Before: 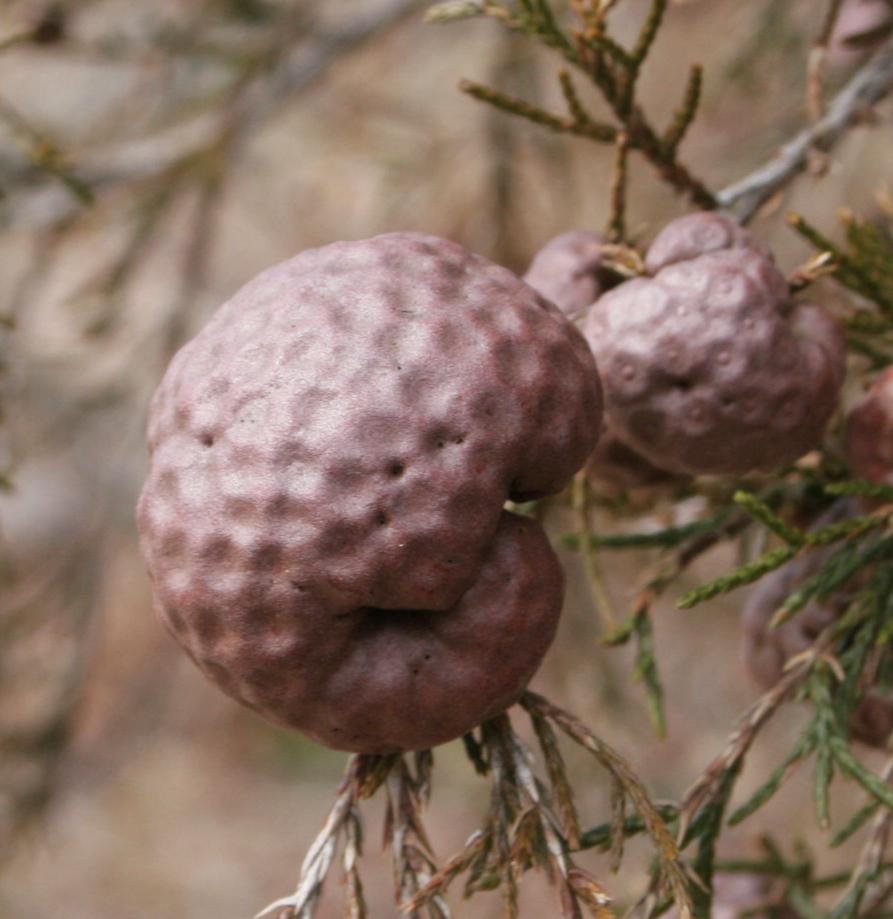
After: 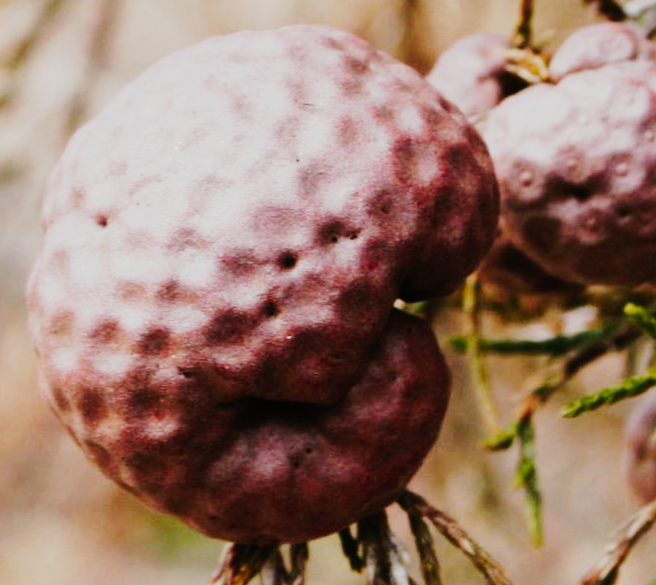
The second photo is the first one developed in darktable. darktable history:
tone curve: curves: ch0 [(0, 0) (0.003, 0.001) (0.011, 0.005) (0.025, 0.009) (0.044, 0.014) (0.069, 0.019) (0.1, 0.028) (0.136, 0.039) (0.177, 0.073) (0.224, 0.134) (0.277, 0.218) (0.335, 0.343) (0.399, 0.488) (0.468, 0.608) (0.543, 0.699) (0.623, 0.773) (0.709, 0.819) (0.801, 0.852) (0.898, 0.874) (1, 1)], preserve colors none
crop and rotate: angle -3.37°, left 9.79%, top 20.73%, right 12.42%, bottom 11.82%
